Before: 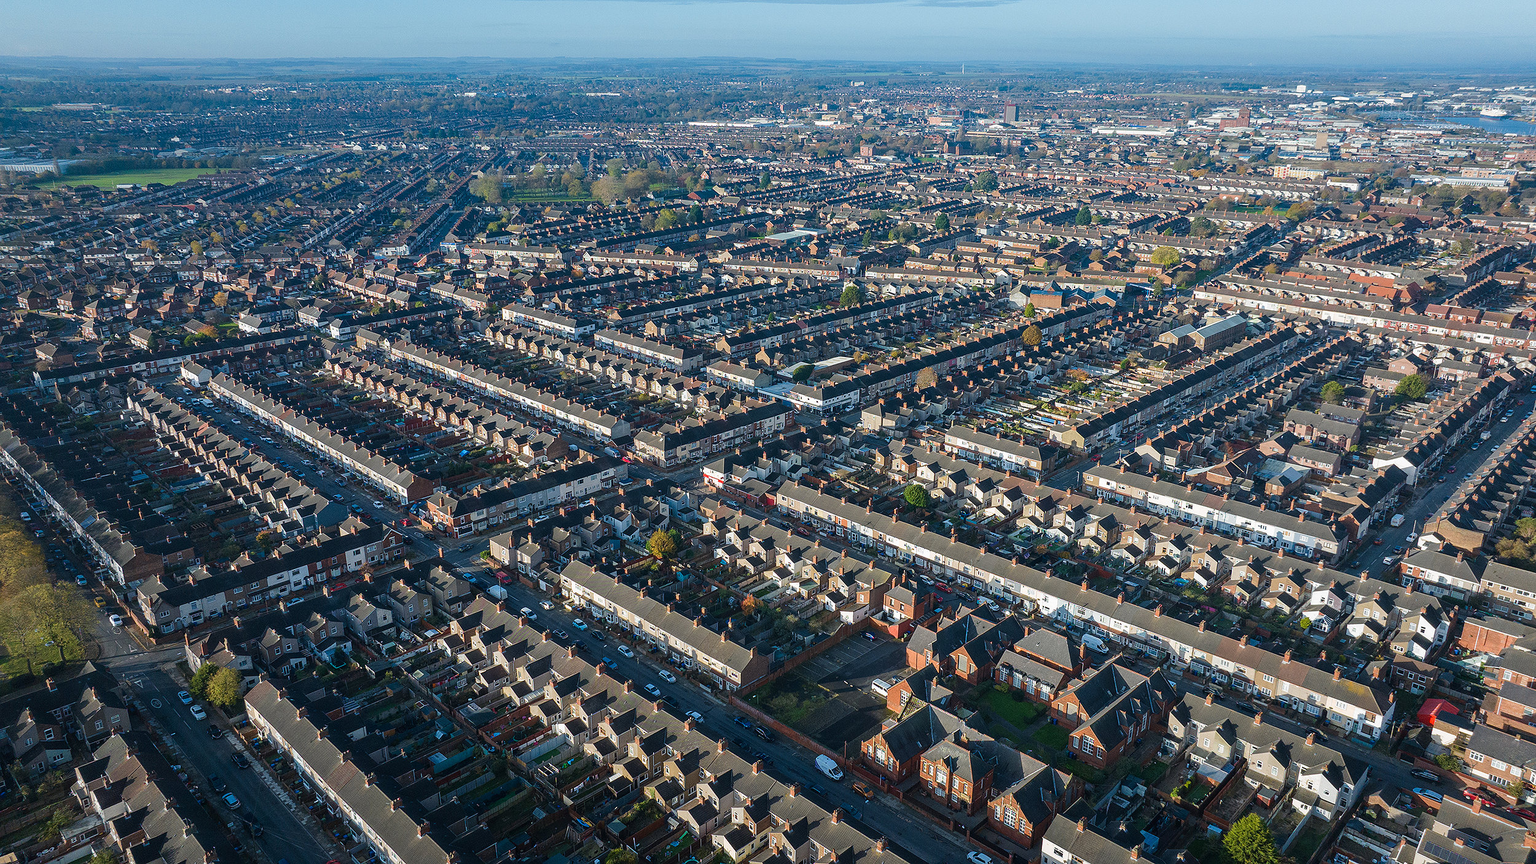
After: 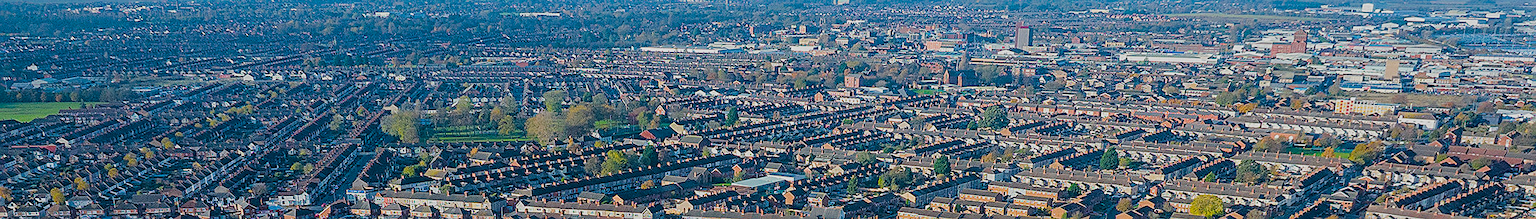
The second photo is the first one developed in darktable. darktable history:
crop and rotate: left 9.64%, top 9.576%, right 6.028%, bottom 68.985%
filmic rgb: black relative exposure -7.65 EV, white relative exposure 4.56 EV, hardness 3.61
color balance rgb: perceptual saturation grading › global saturation 30.44%, global vibrance 25.133%
sharpen: on, module defaults
